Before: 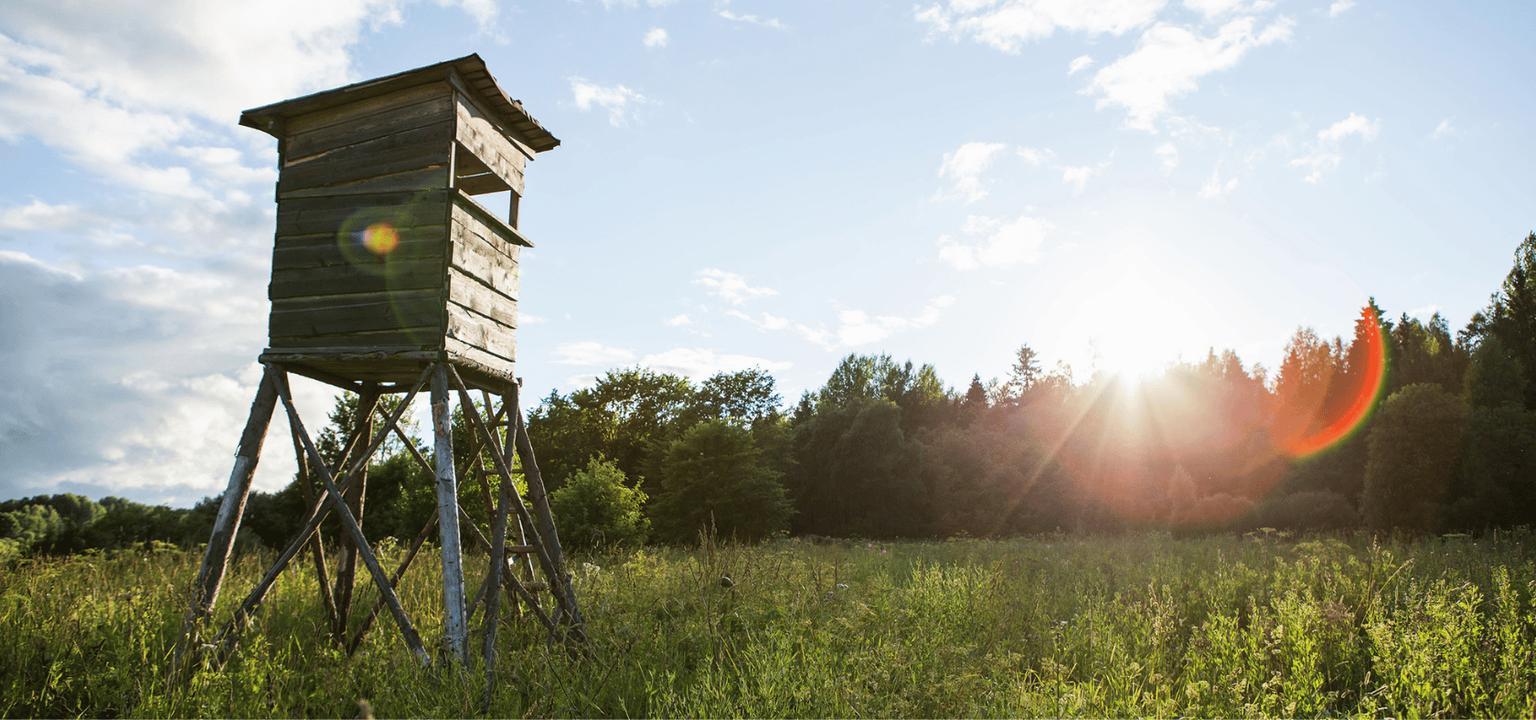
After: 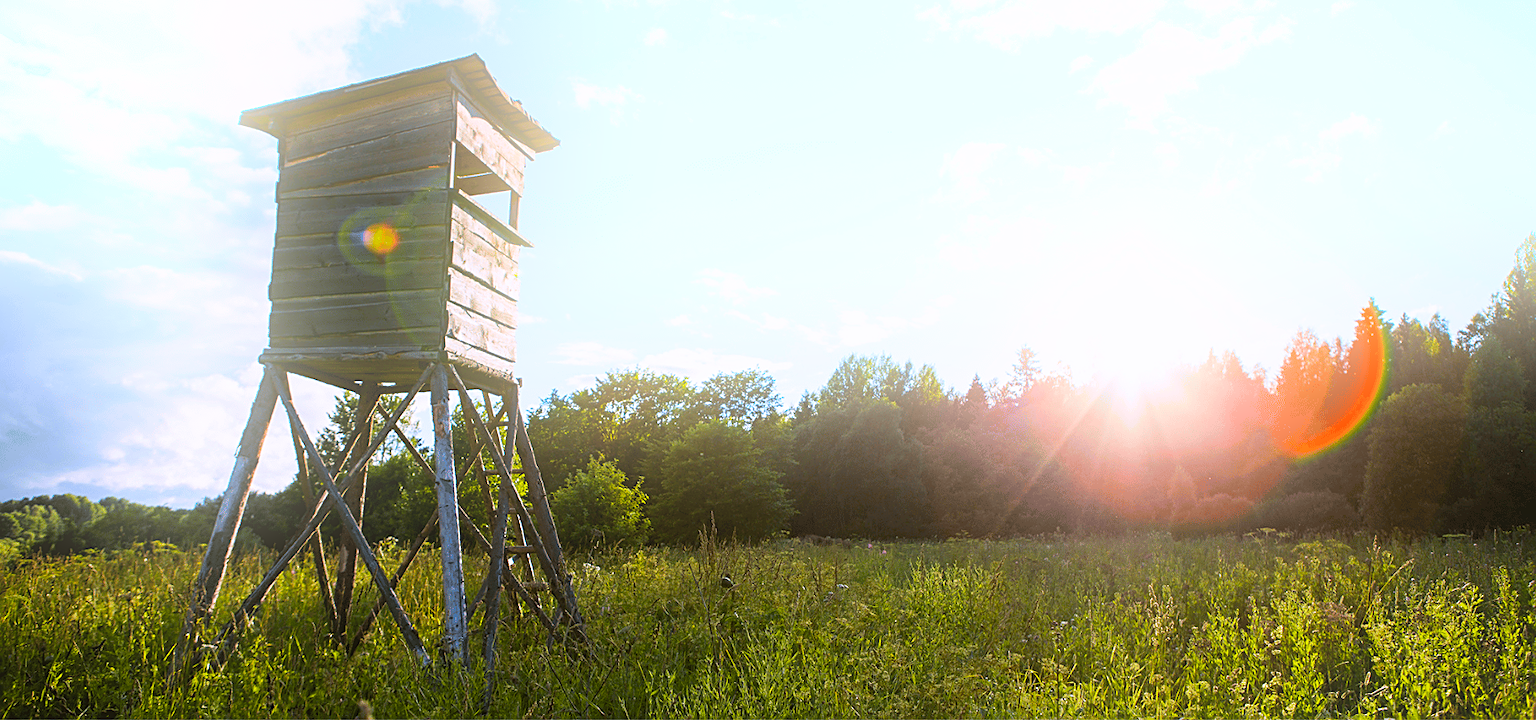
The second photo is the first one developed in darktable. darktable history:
white balance: red 1.004, blue 1.096
color balance rgb: perceptual saturation grading › global saturation 25%, global vibrance 20%
bloom: on, module defaults
sharpen: on, module defaults
